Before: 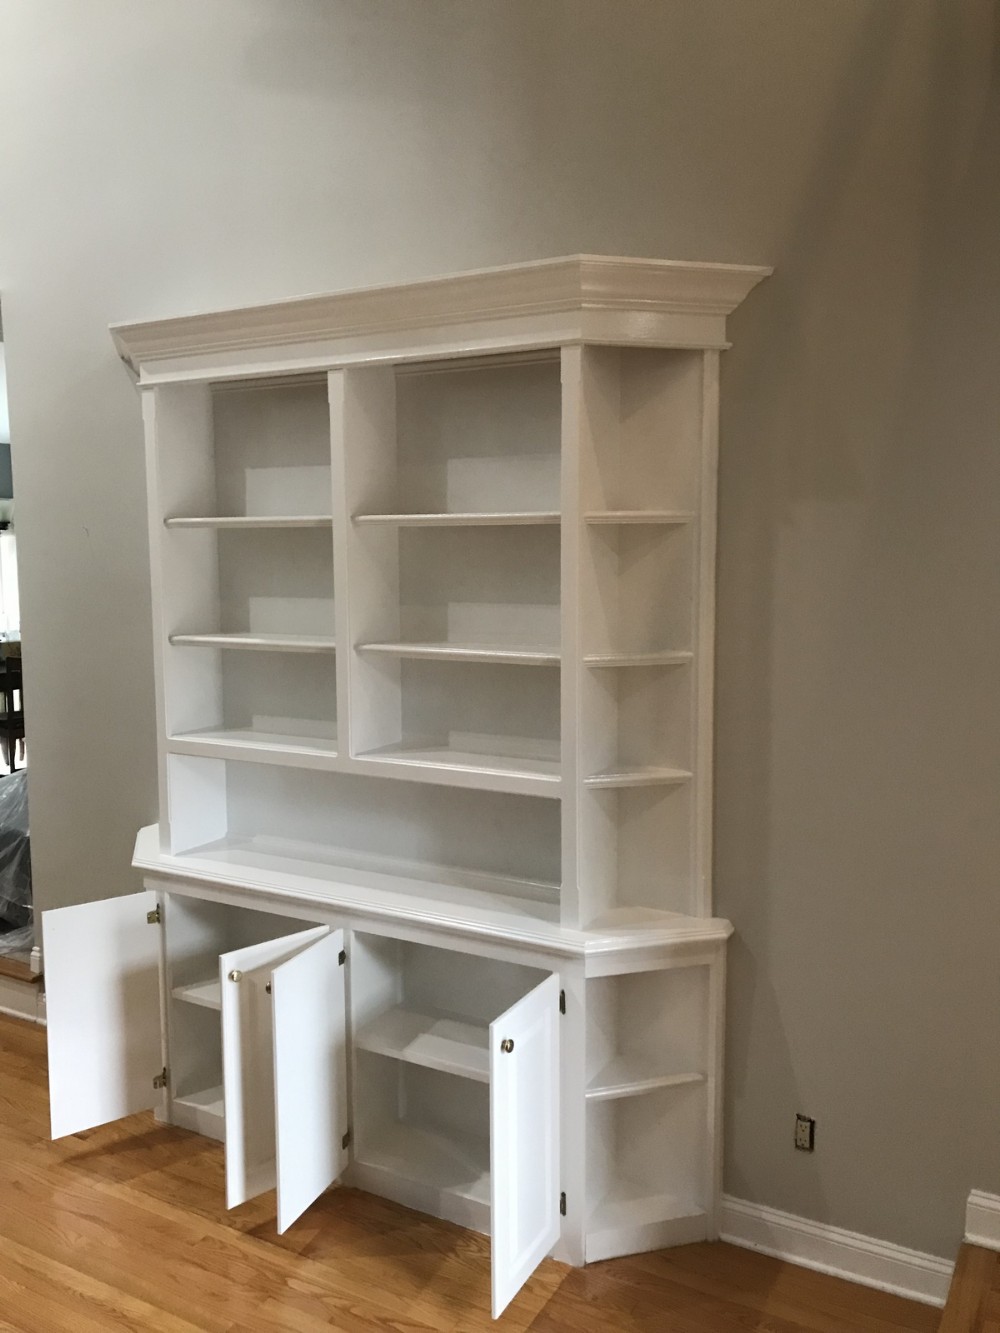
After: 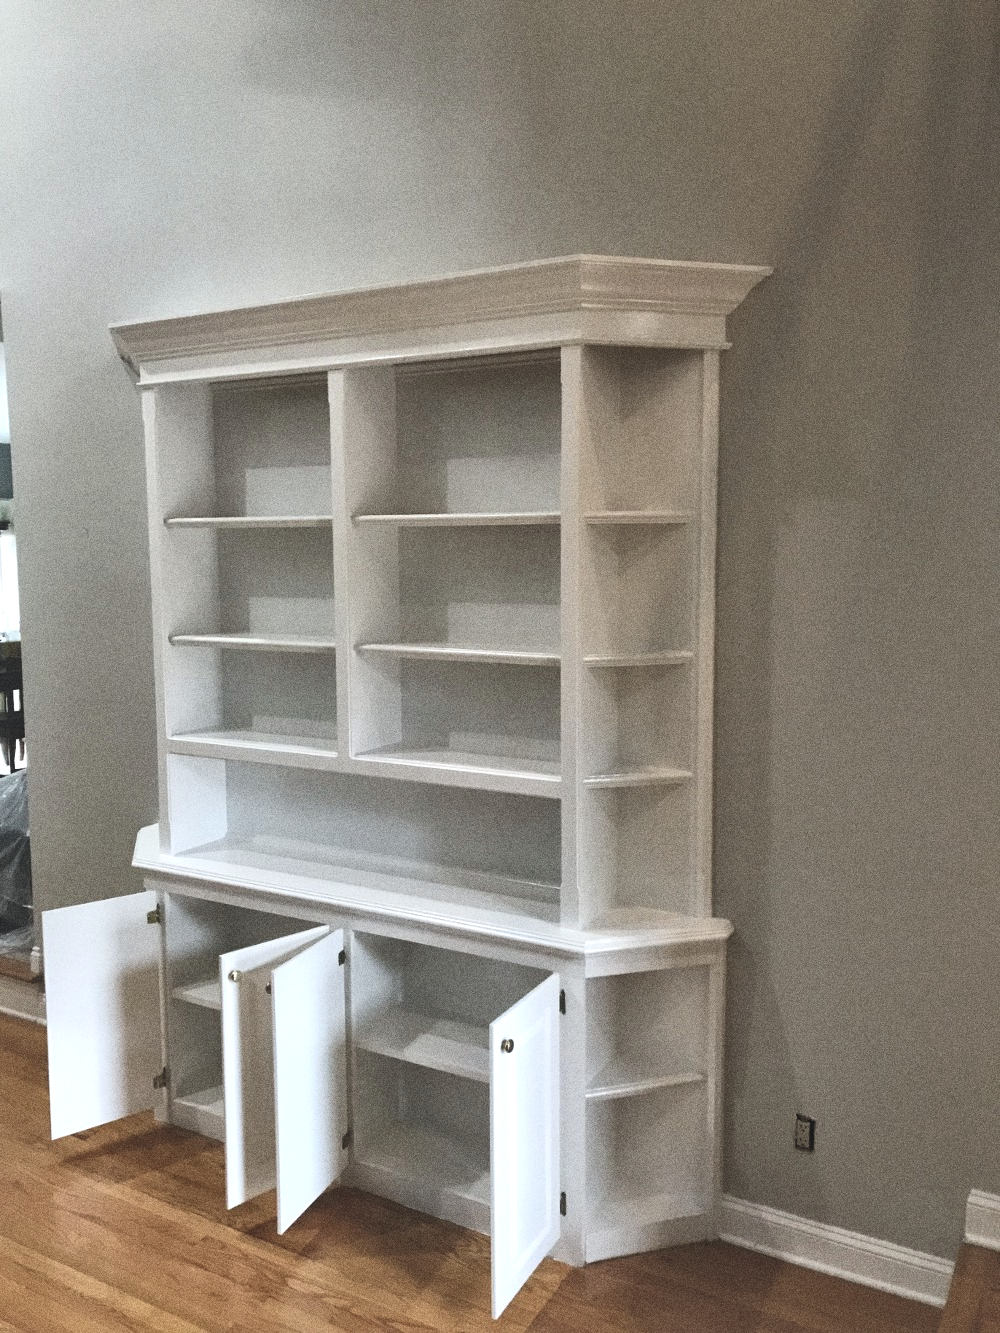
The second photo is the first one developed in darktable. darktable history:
exposure: black level correction -0.03, compensate highlight preservation false
grain: coarseness 0.09 ISO, strength 40%
color calibration: x 0.355, y 0.367, temperature 4700.38 K
local contrast: mode bilateral grid, contrast 20, coarseness 50, detail 171%, midtone range 0.2
